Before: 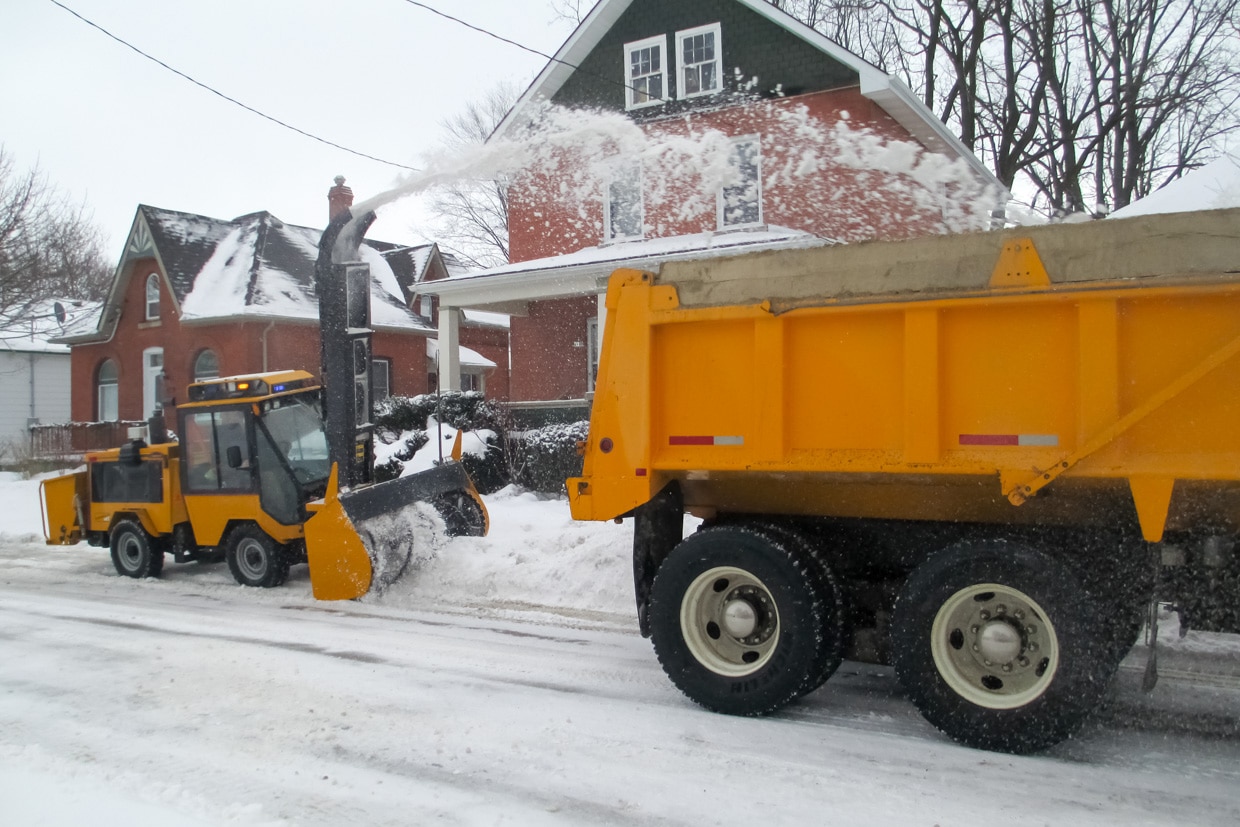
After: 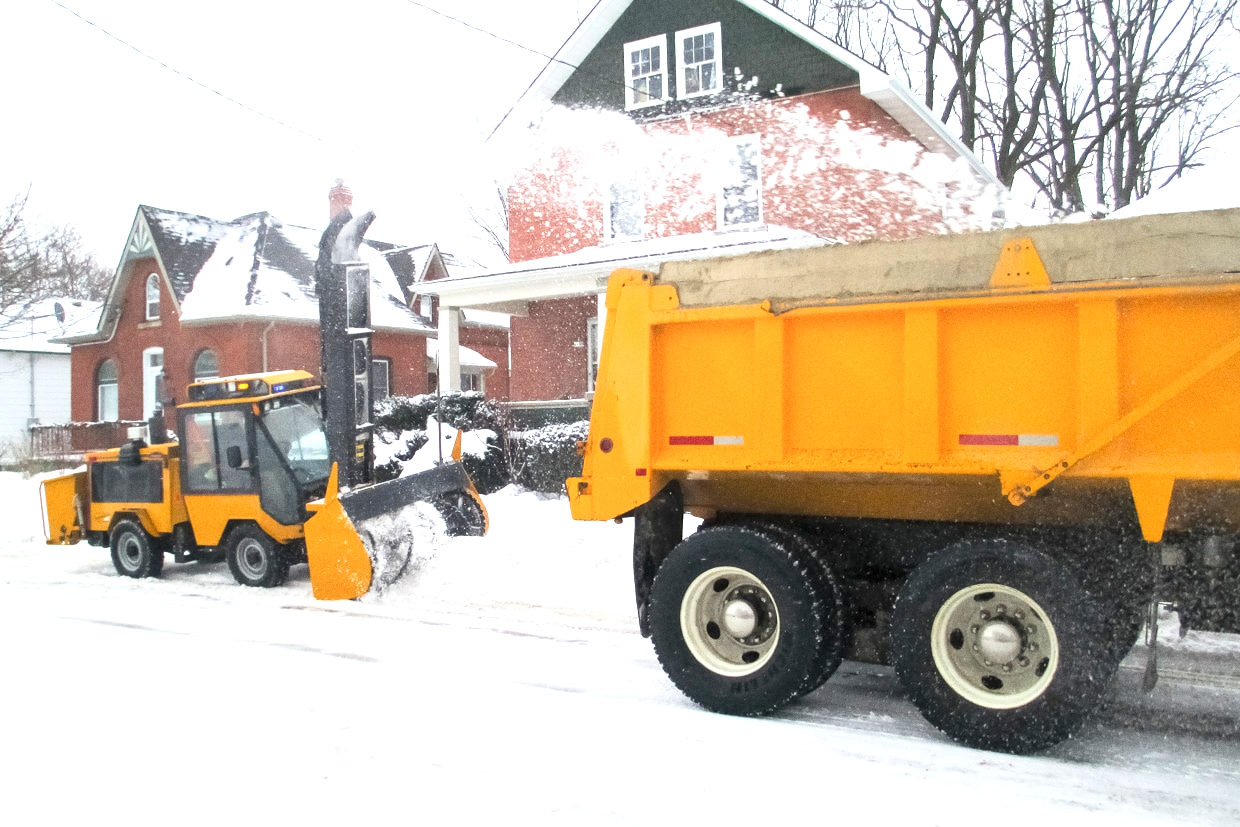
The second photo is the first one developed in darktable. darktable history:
grain: coarseness 0.09 ISO
exposure: black level correction 0, exposure 1.2 EV, compensate exposure bias true, compensate highlight preservation false
shadows and highlights: shadows 0, highlights 40
